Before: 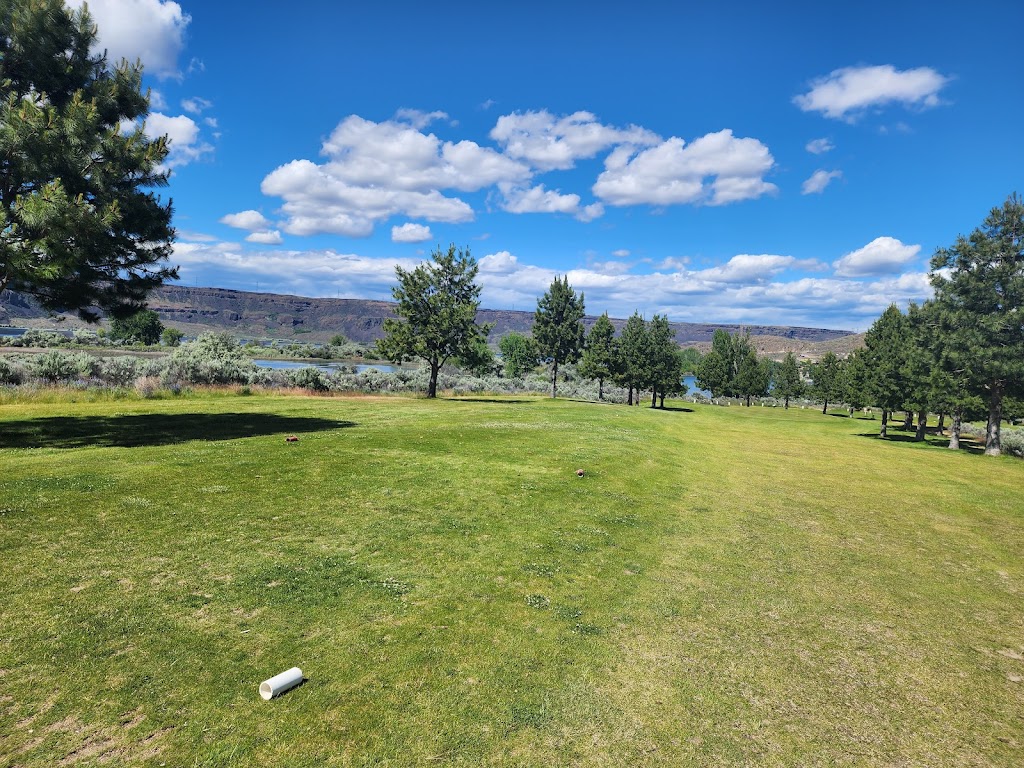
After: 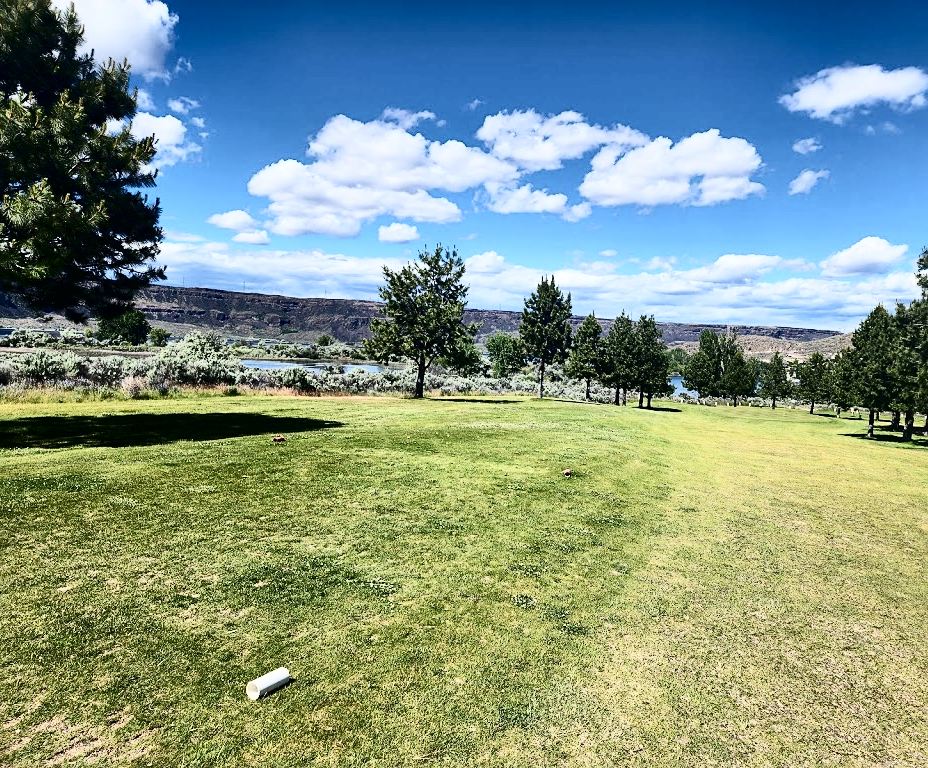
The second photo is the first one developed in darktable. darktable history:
contrast brightness saturation: contrast 0.495, saturation -0.082
sharpen: amount 0.218
crop and rotate: left 1.286%, right 8.055%
exposure: black level correction 0.002, compensate highlight preservation false
